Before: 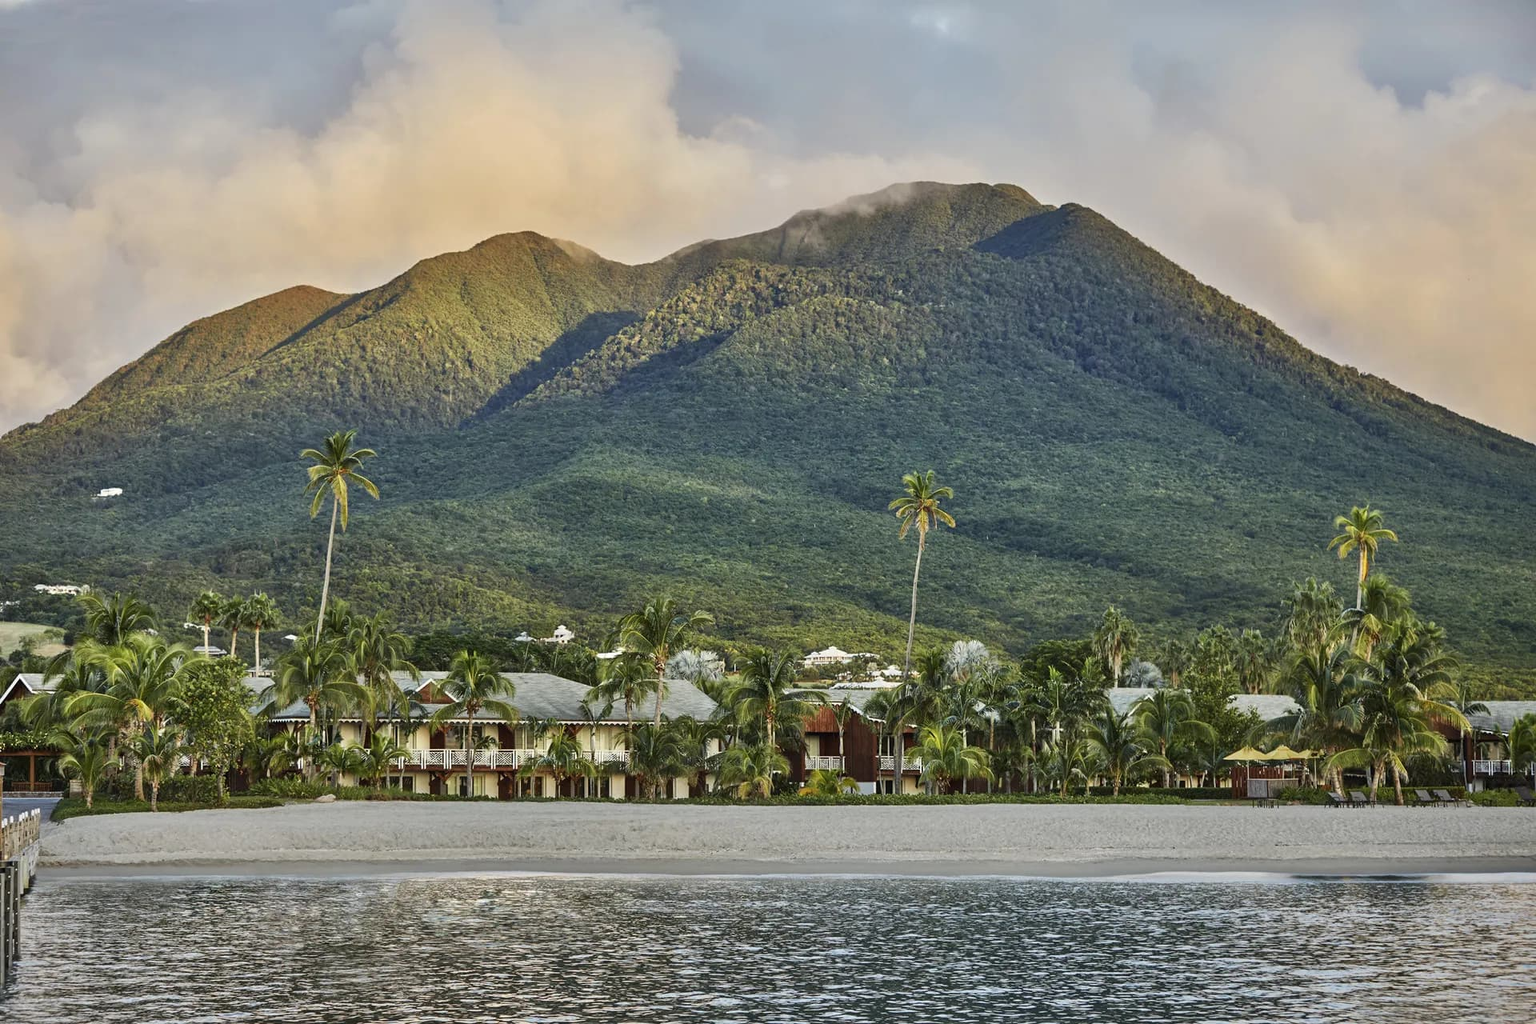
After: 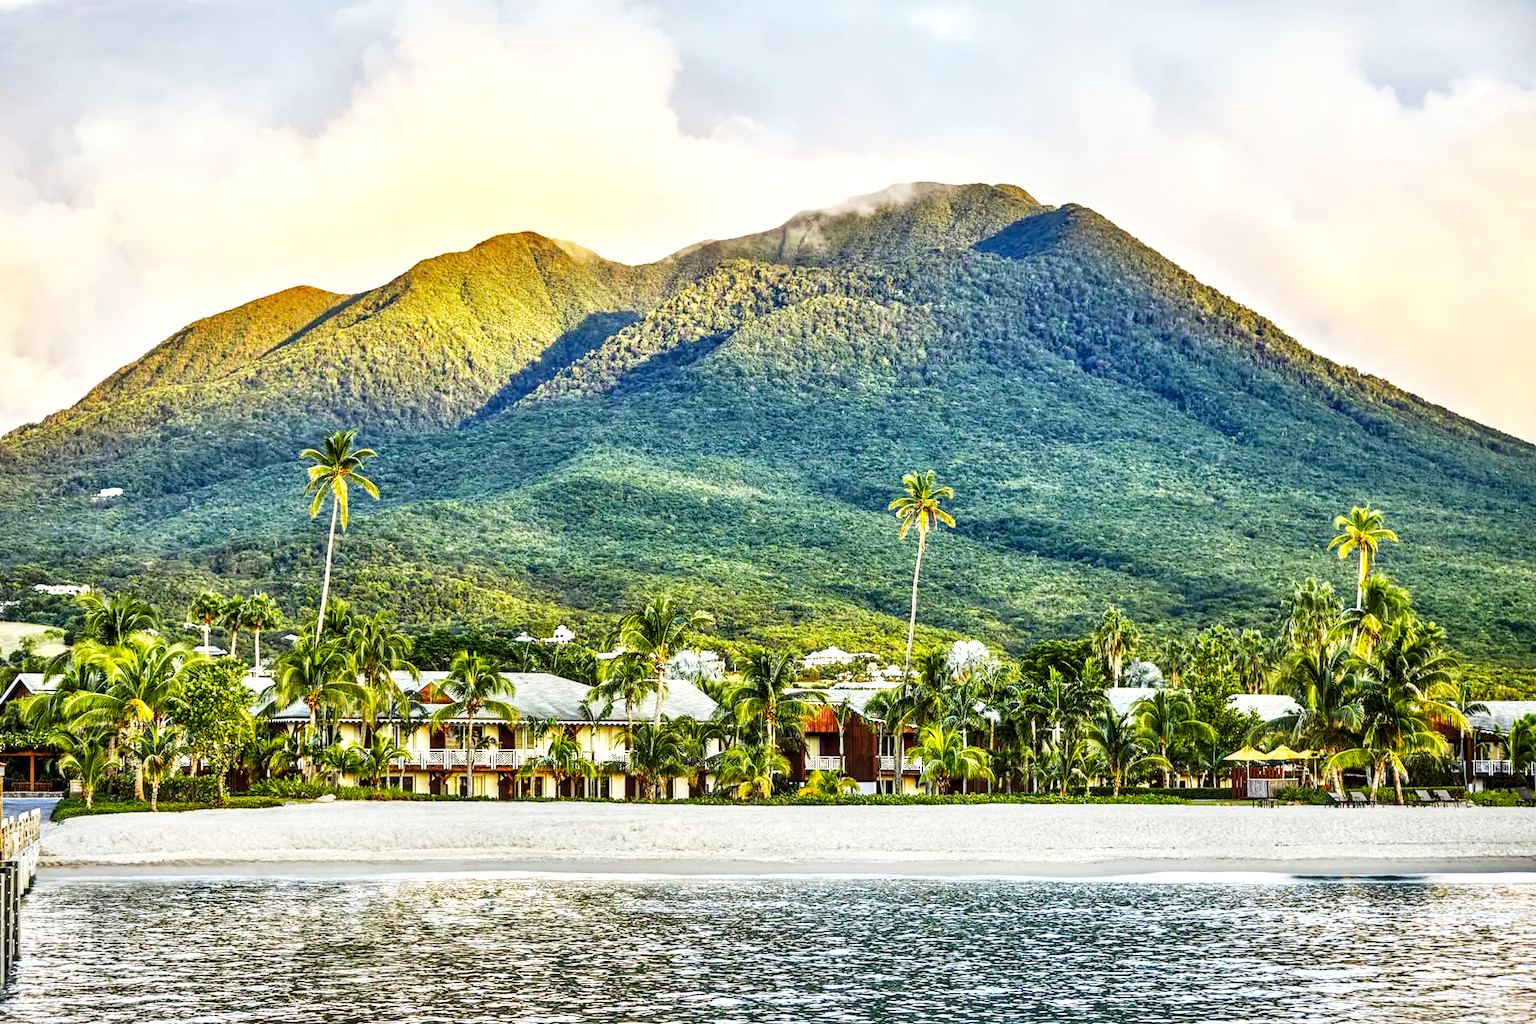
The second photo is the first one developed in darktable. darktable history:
base curve: curves: ch0 [(0, 0) (0.007, 0.004) (0.027, 0.03) (0.046, 0.07) (0.207, 0.54) (0.442, 0.872) (0.673, 0.972) (1, 1)], preserve colors none
color balance rgb: perceptual saturation grading › global saturation 25%, global vibrance 20%
local contrast: highlights 59%, detail 145%
